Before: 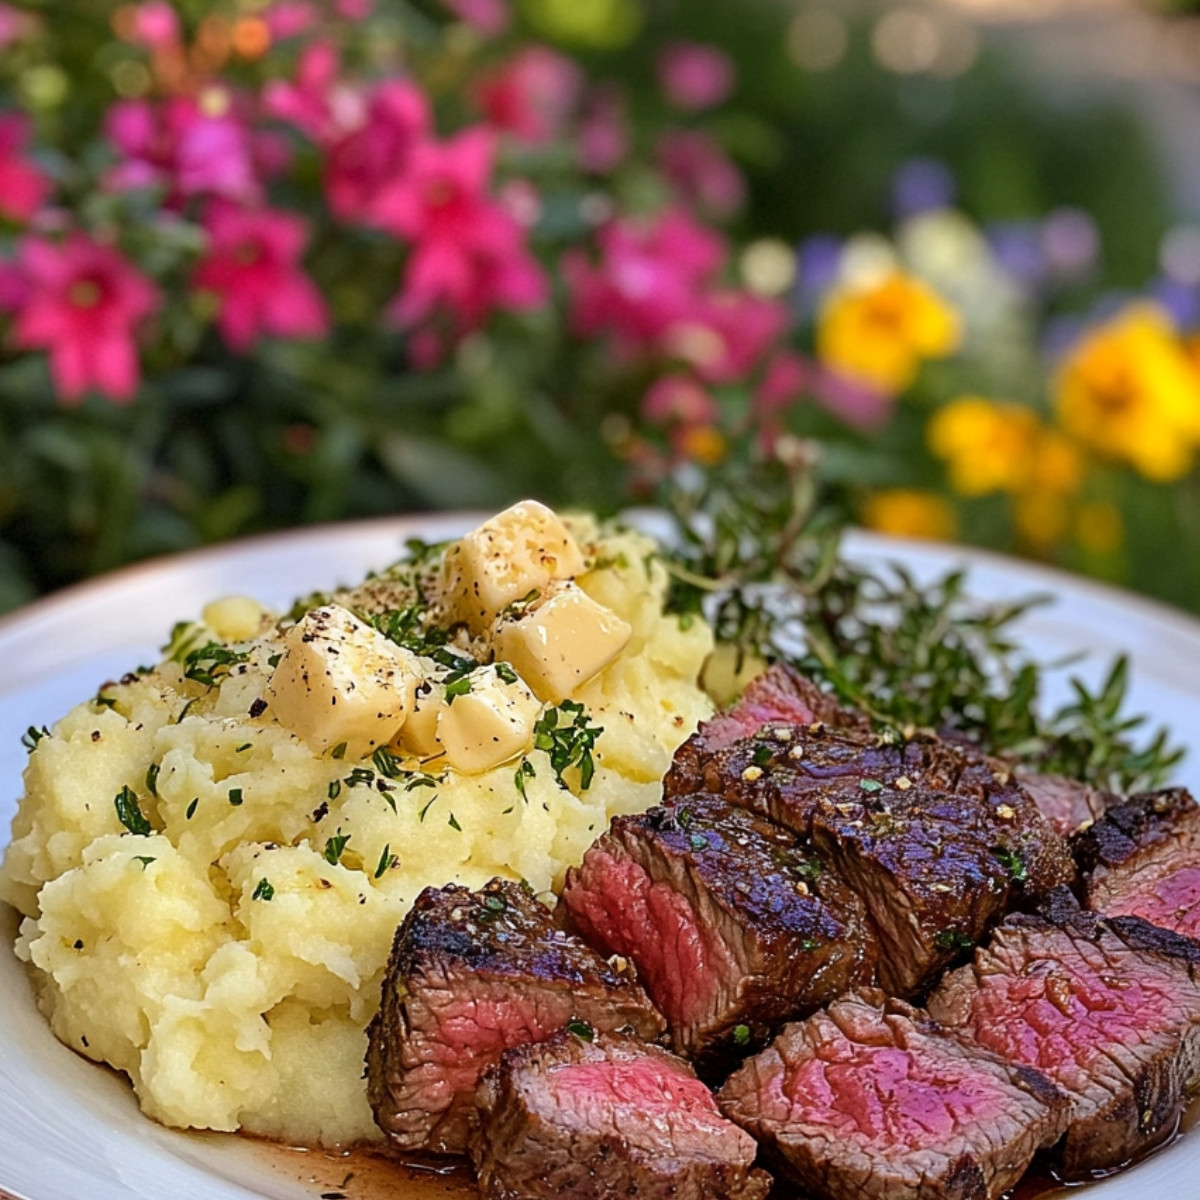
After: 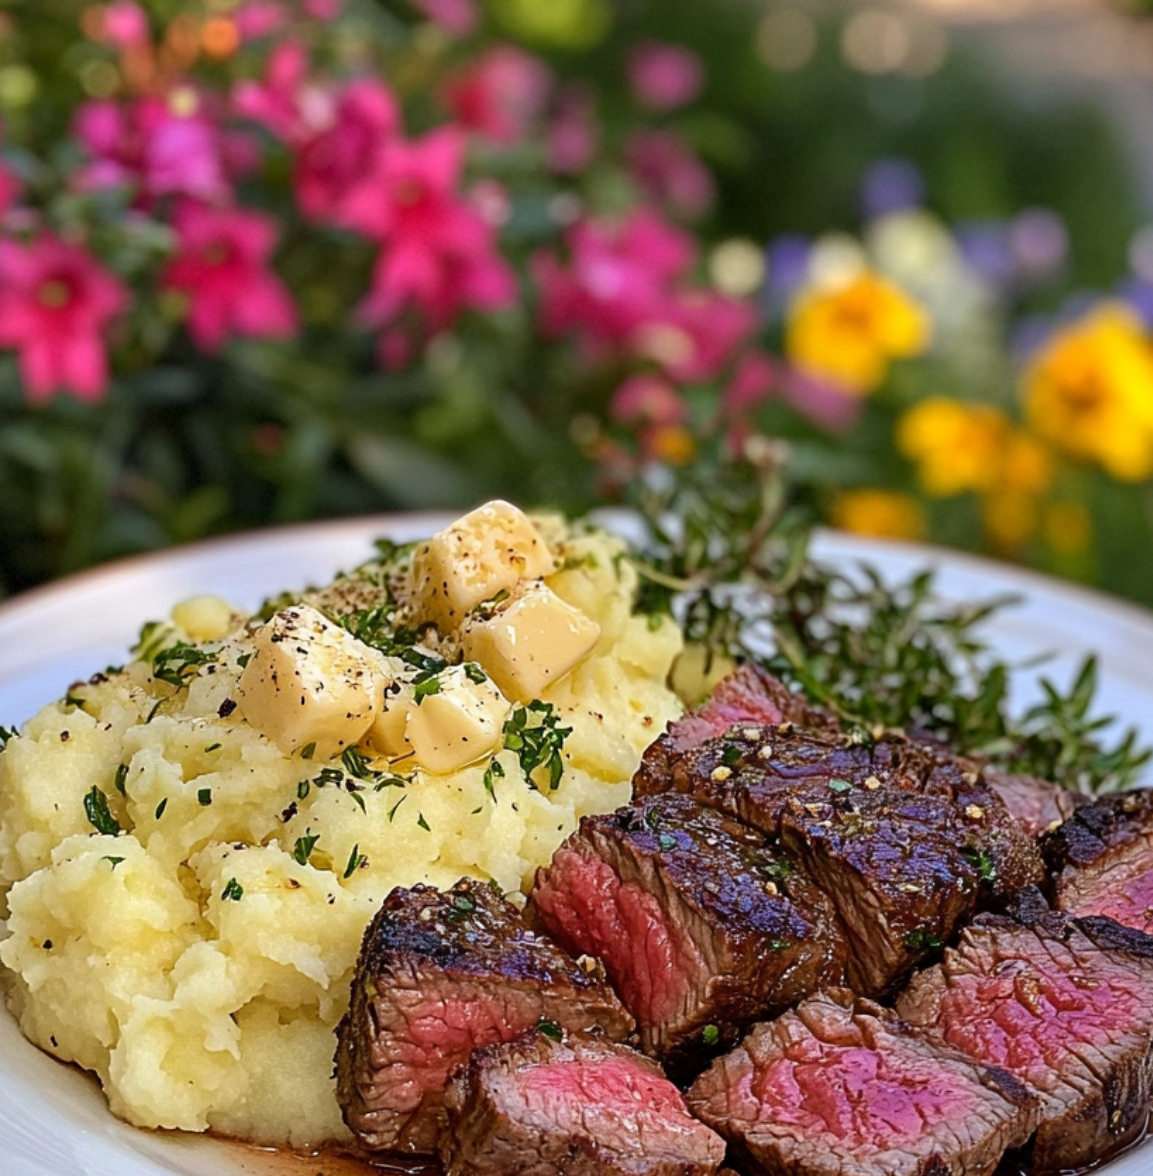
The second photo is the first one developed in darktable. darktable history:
crop and rotate: left 2.636%, right 1.277%, bottom 1.957%
